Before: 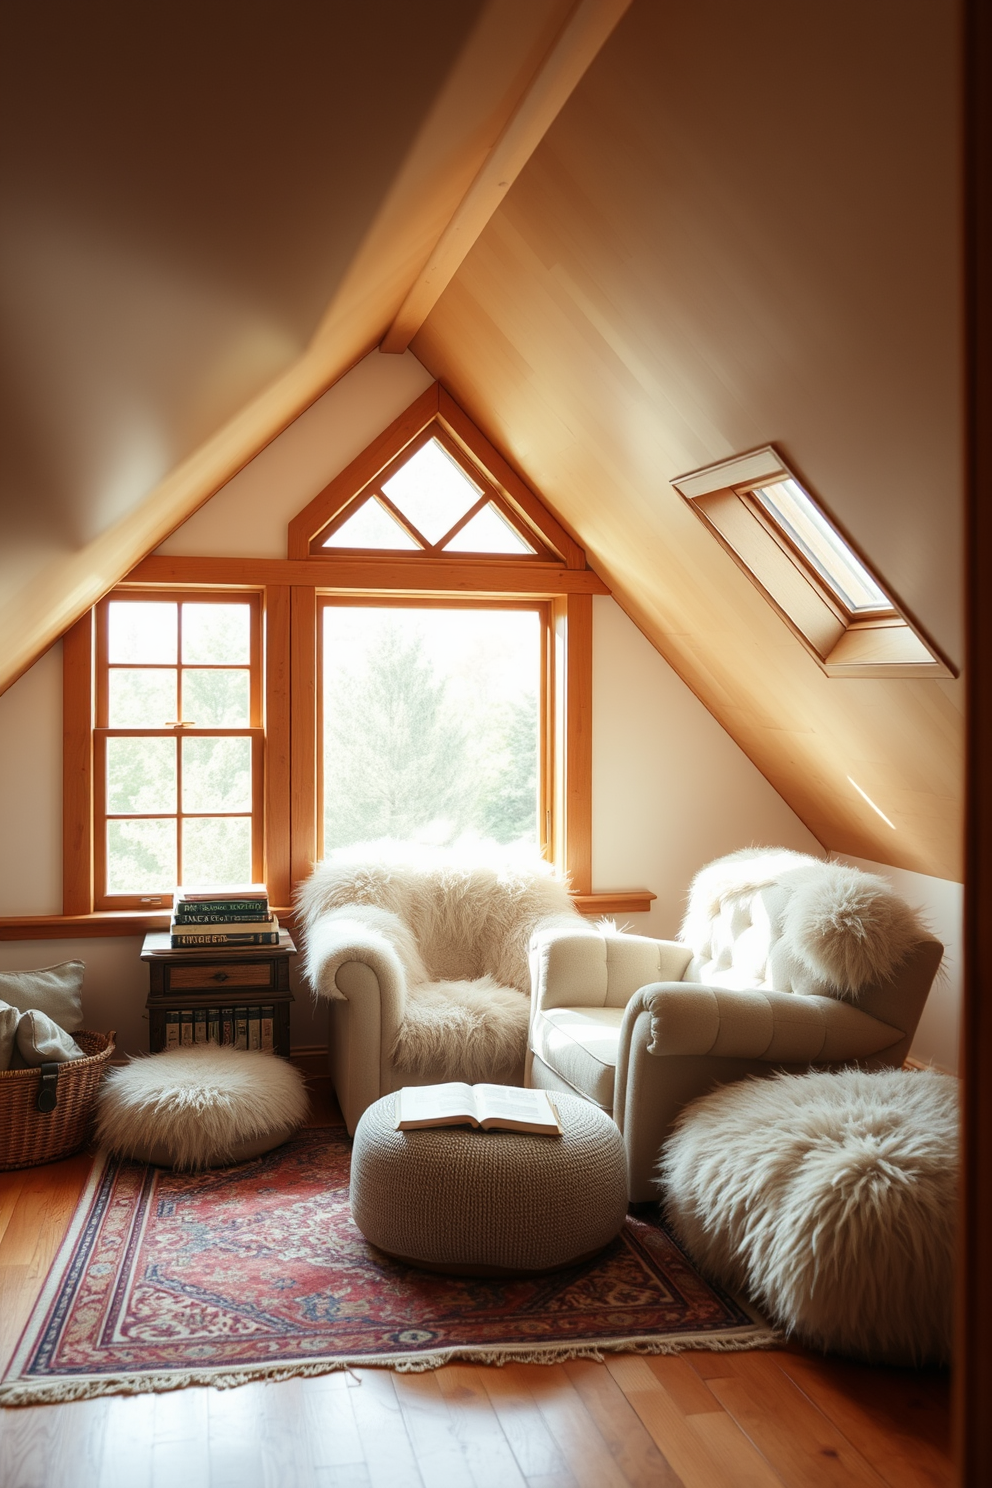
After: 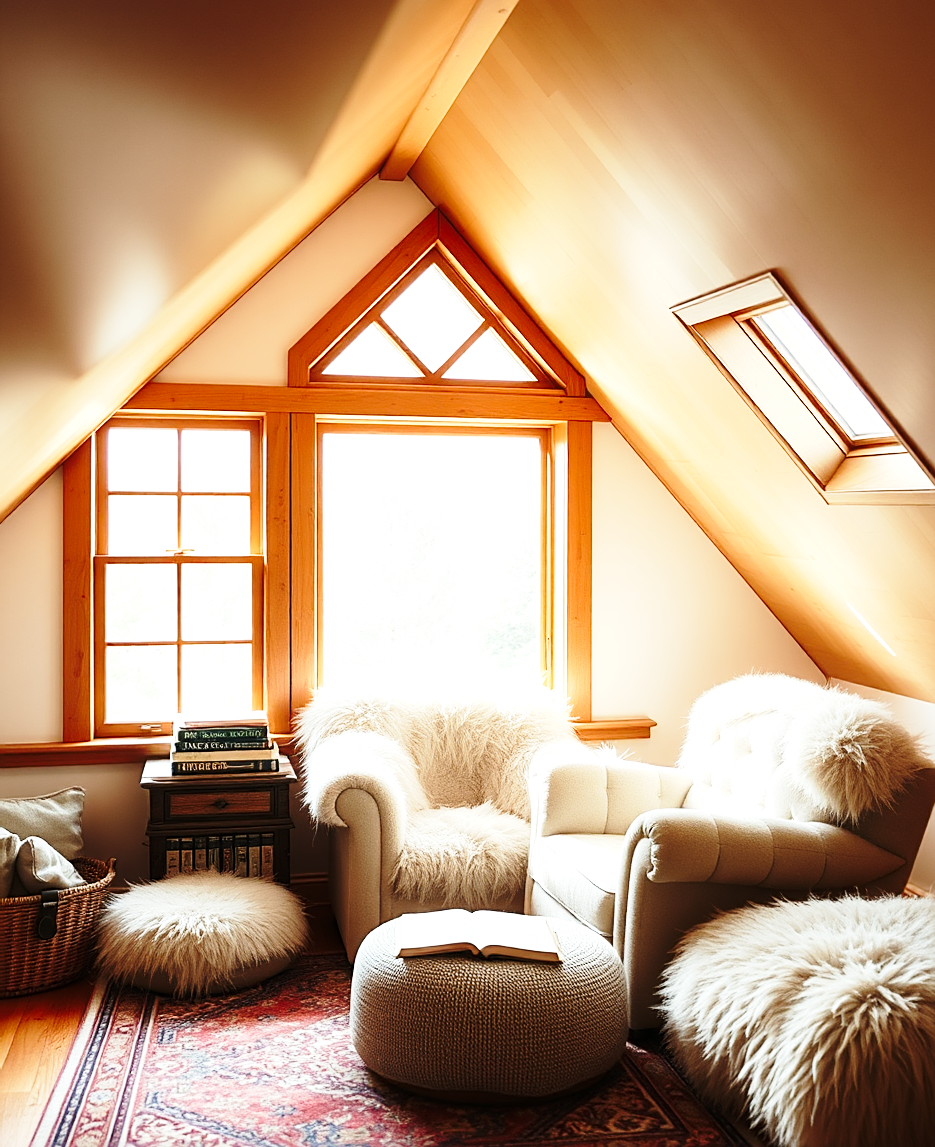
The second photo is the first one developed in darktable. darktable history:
sharpen: on, module defaults
tone equalizer: -8 EV -0.417 EV, -7 EV -0.389 EV, -6 EV -0.333 EV, -5 EV -0.222 EV, -3 EV 0.222 EV, -2 EV 0.333 EV, -1 EV 0.389 EV, +0 EV 0.417 EV, edges refinement/feathering 500, mask exposure compensation -1.57 EV, preserve details no
crop and rotate: angle 0.03°, top 11.643%, right 5.651%, bottom 11.189%
base curve: curves: ch0 [(0, 0) (0.028, 0.03) (0.121, 0.232) (0.46, 0.748) (0.859, 0.968) (1, 1)], preserve colors none
